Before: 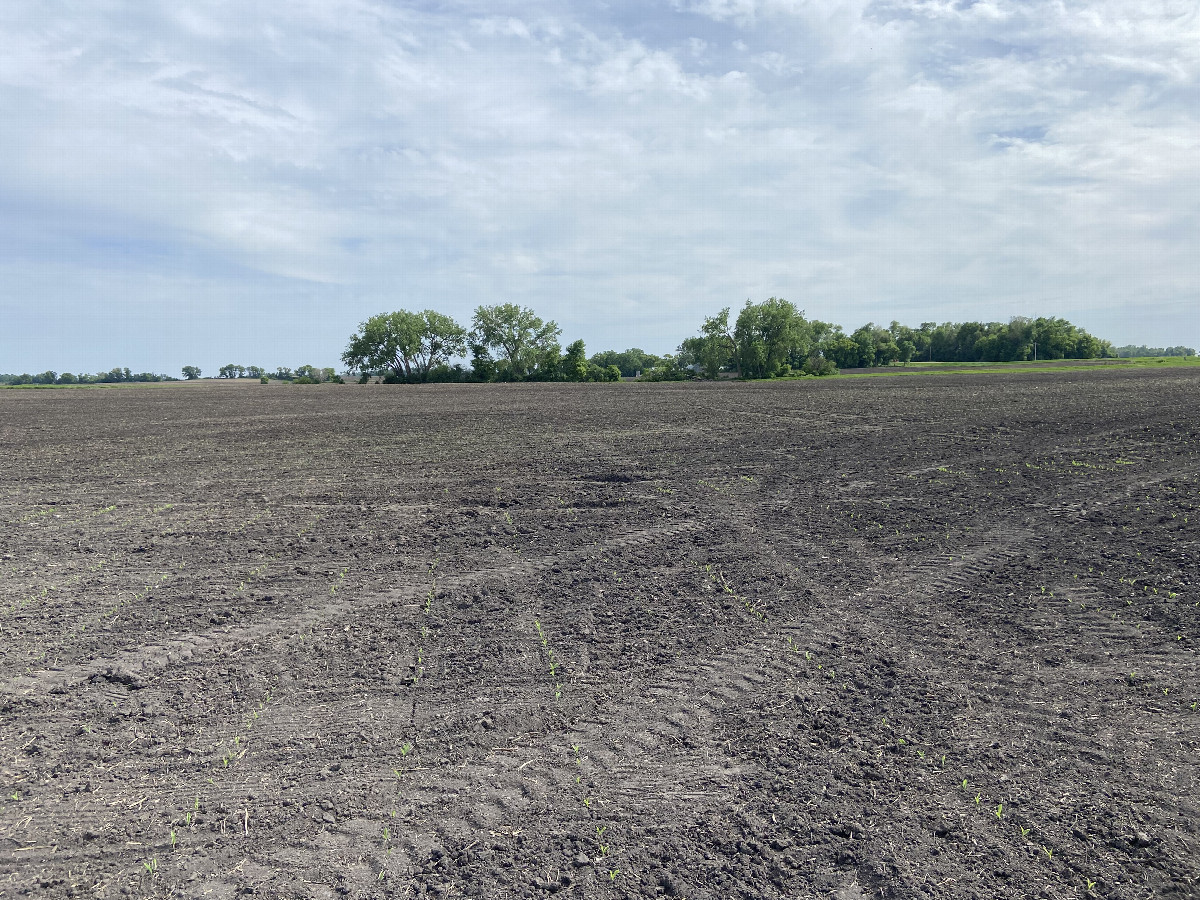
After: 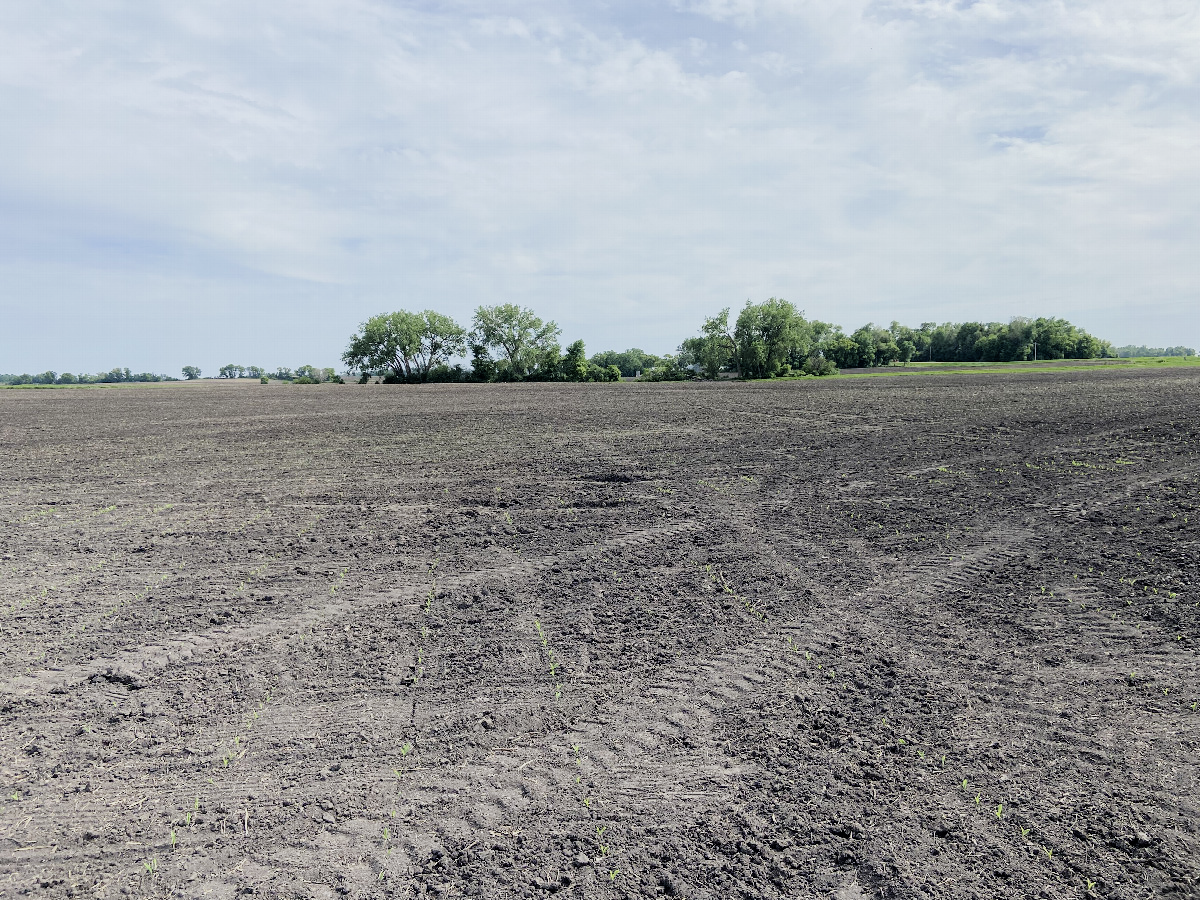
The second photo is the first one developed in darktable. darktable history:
filmic rgb: black relative exposure -7.65 EV, white relative exposure 4.56 EV, threshold 2.96 EV, hardness 3.61, contrast 0.997, enable highlight reconstruction true
tone equalizer: -8 EV -0.717 EV, -7 EV -0.682 EV, -6 EV -0.638 EV, -5 EV -0.423 EV, -3 EV 0.38 EV, -2 EV 0.6 EV, -1 EV 0.685 EV, +0 EV 0.75 EV, mask exposure compensation -0.513 EV
